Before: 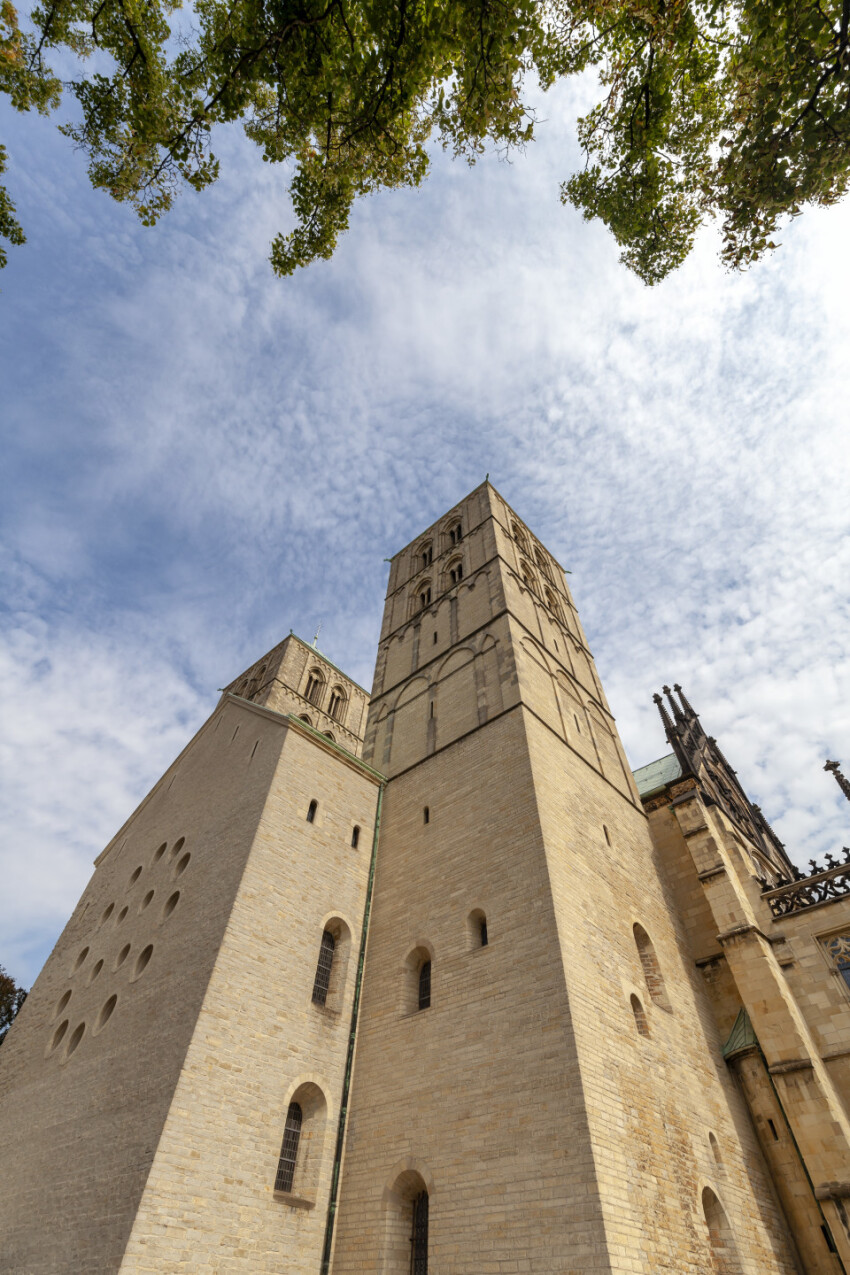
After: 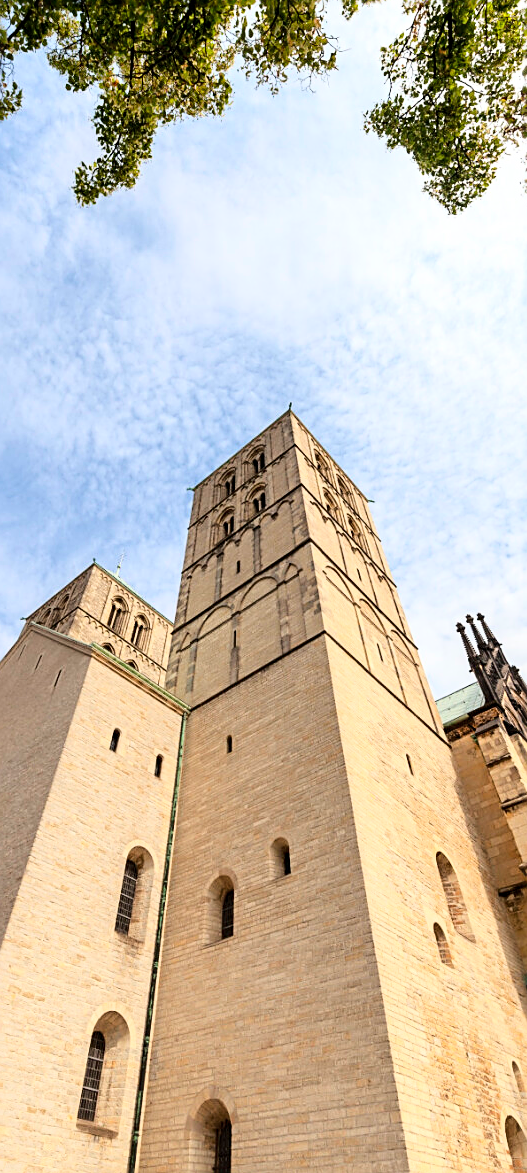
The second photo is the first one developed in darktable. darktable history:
sharpen: amount 0.573
crop and rotate: left 23.196%, top 5.636%, right 14.733%, bottom 2.301%
base curve: curves: ch0 [(0, 0) (0.028, 0.03) (0.121, 0.232) (0.46, 0.748) (0.859, 0.968) (1, 1)]
